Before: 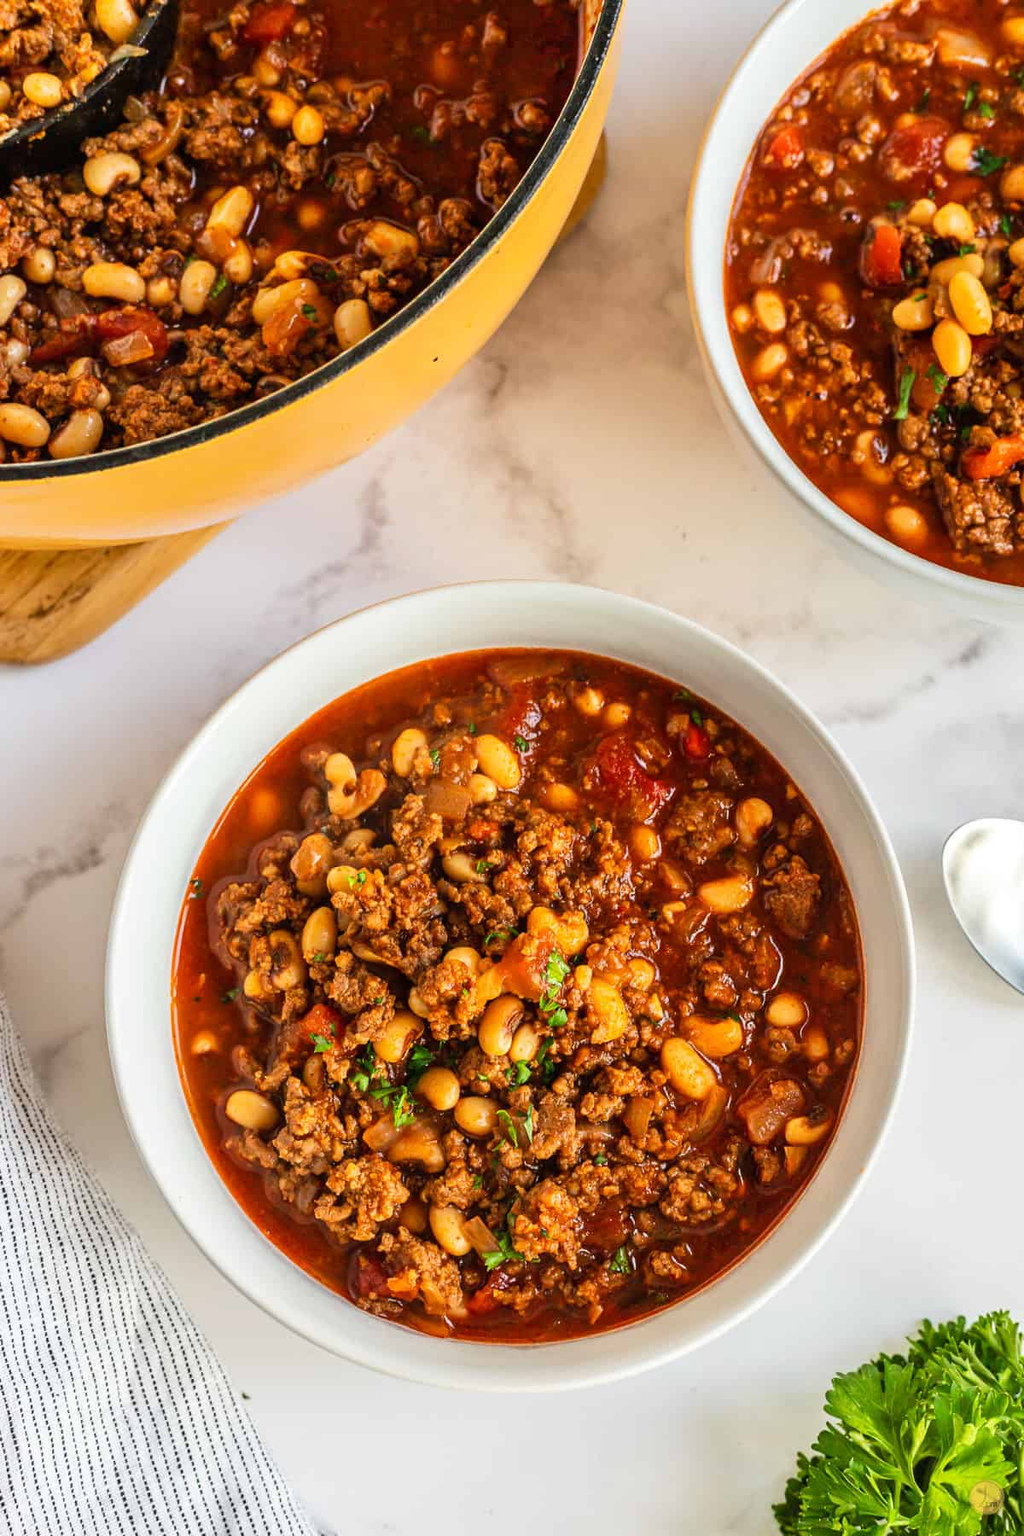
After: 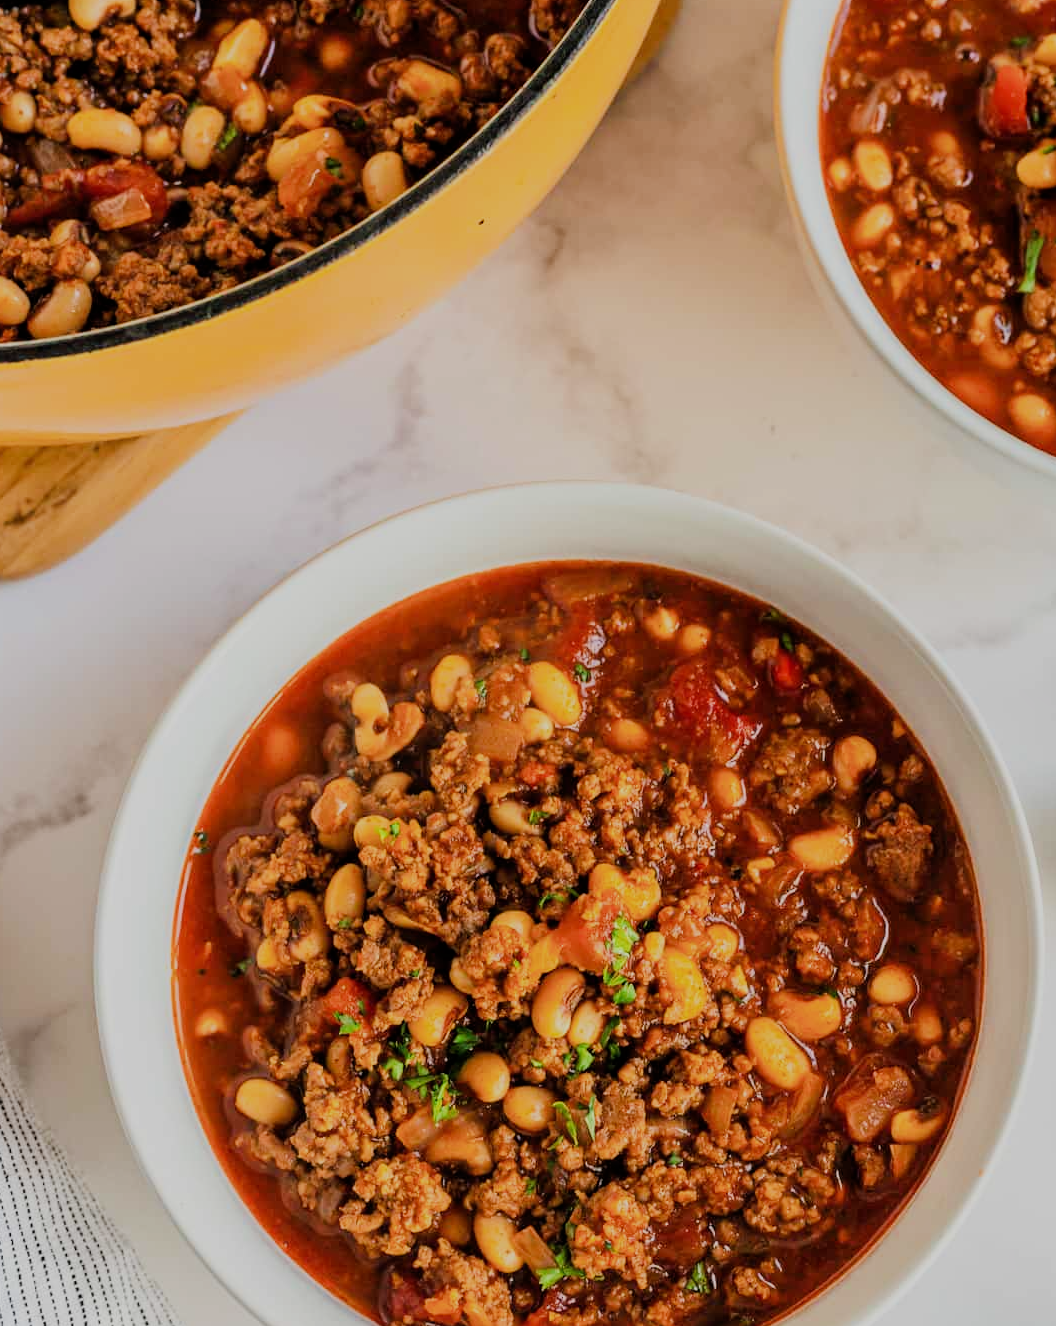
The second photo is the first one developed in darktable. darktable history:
tone equalizer: mask exposure compensation -0.489 EV
filmic rgb: black relative exposure -6.96 EV, white relative exposure 5.69 EV, threshold 6 EV, hardness 2.86, enable highlight reconstruction true
crop and rotate: left 2.467%, top 11.08%, right 9.493%, bottom 15.24%
